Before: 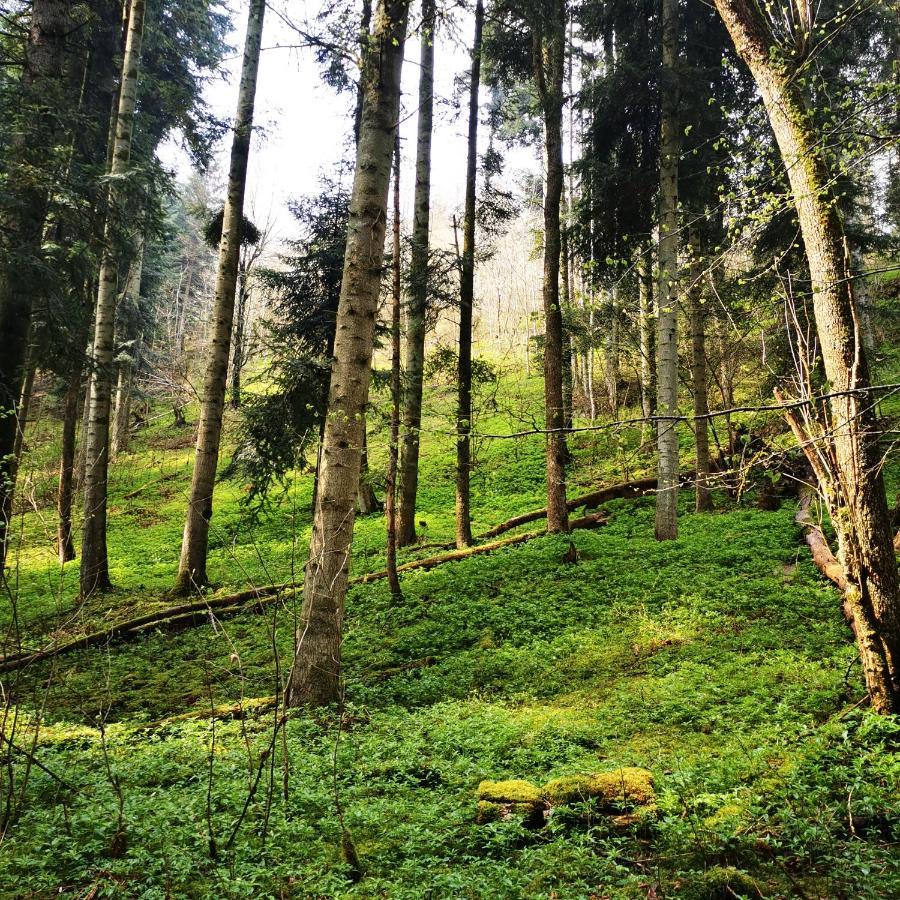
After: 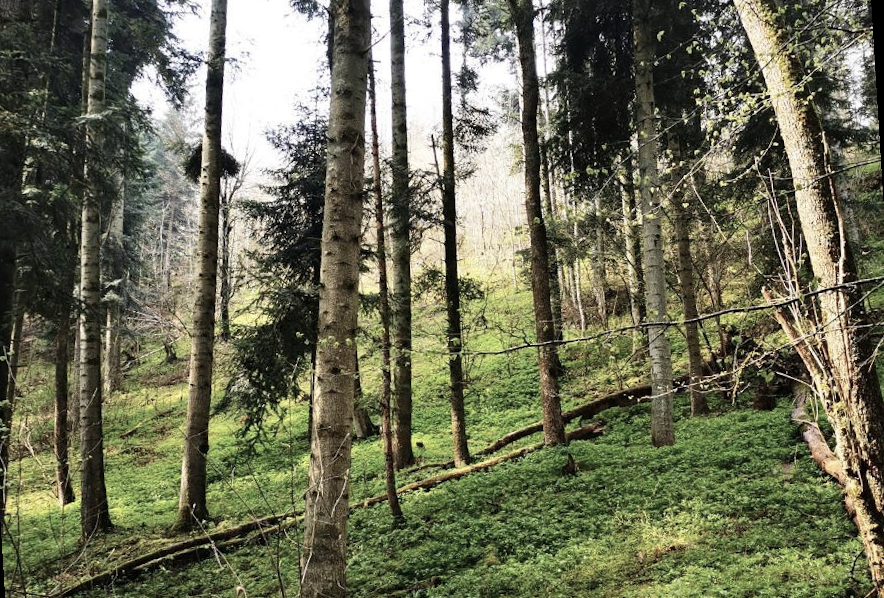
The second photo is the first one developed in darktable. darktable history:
contrast brightness saturation: contrast 0.1, saturation -0.36
crop: top 3.857%, bottom 21.132%
rotate and perspective: rotation -3.52°, crop left 0.036, crop right 0.964, crop top 0.081, crop bottom 0.919
shadows and highlights: shadows 29.32, highlights -29.32, low approximation 0.01, soften with gaussian
